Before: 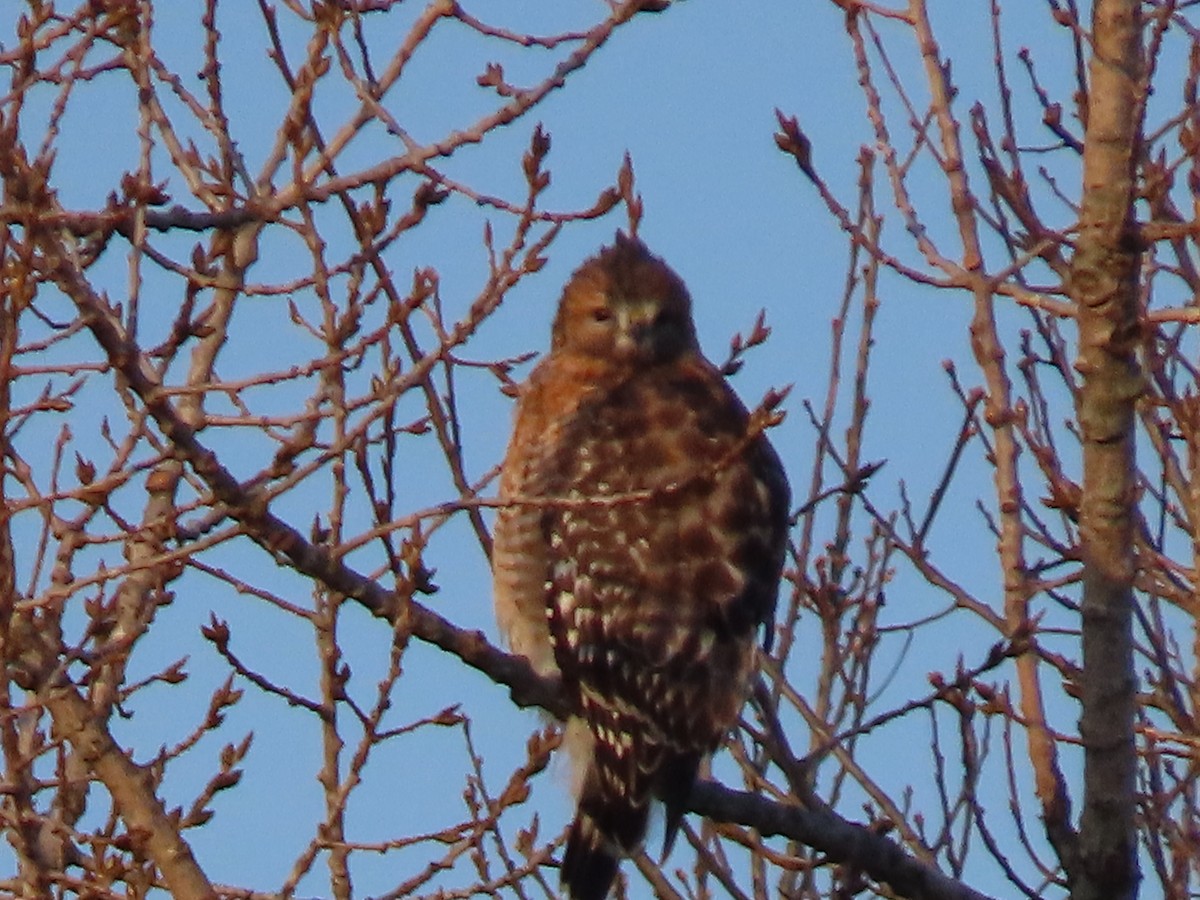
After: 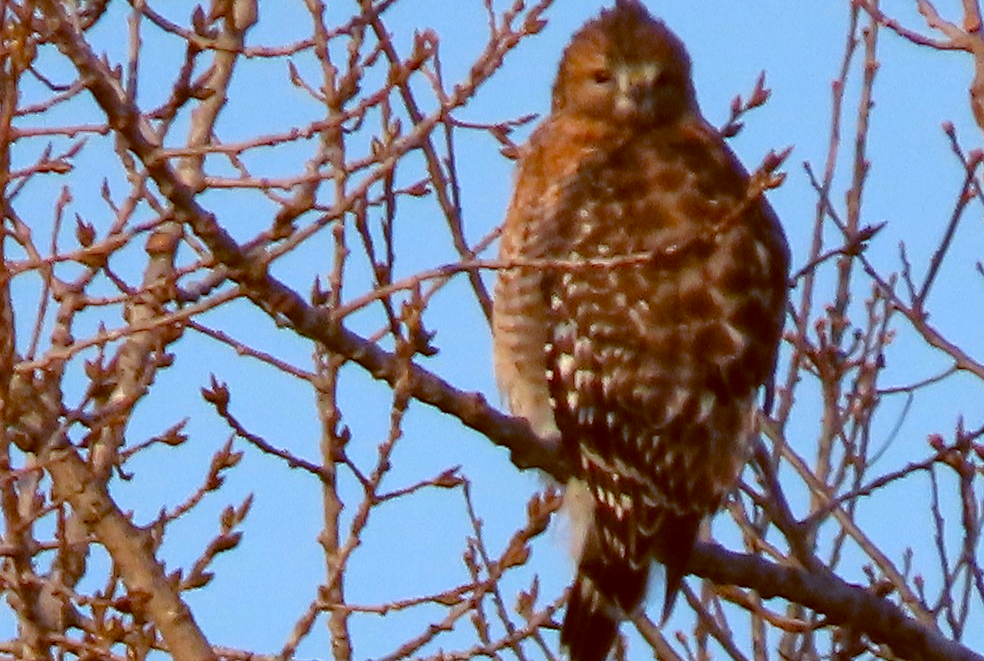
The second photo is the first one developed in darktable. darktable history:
crop: top 26.531%, right 17.959%
color balance: lift [1, 1.015, 1.004, 0.985], gamma [1, 0.958, 0.971, 1.042], gain [1, 0.956, 0.977, 1.044]
exposure: exposure 0.564 EV, compensate highlight preservation false
